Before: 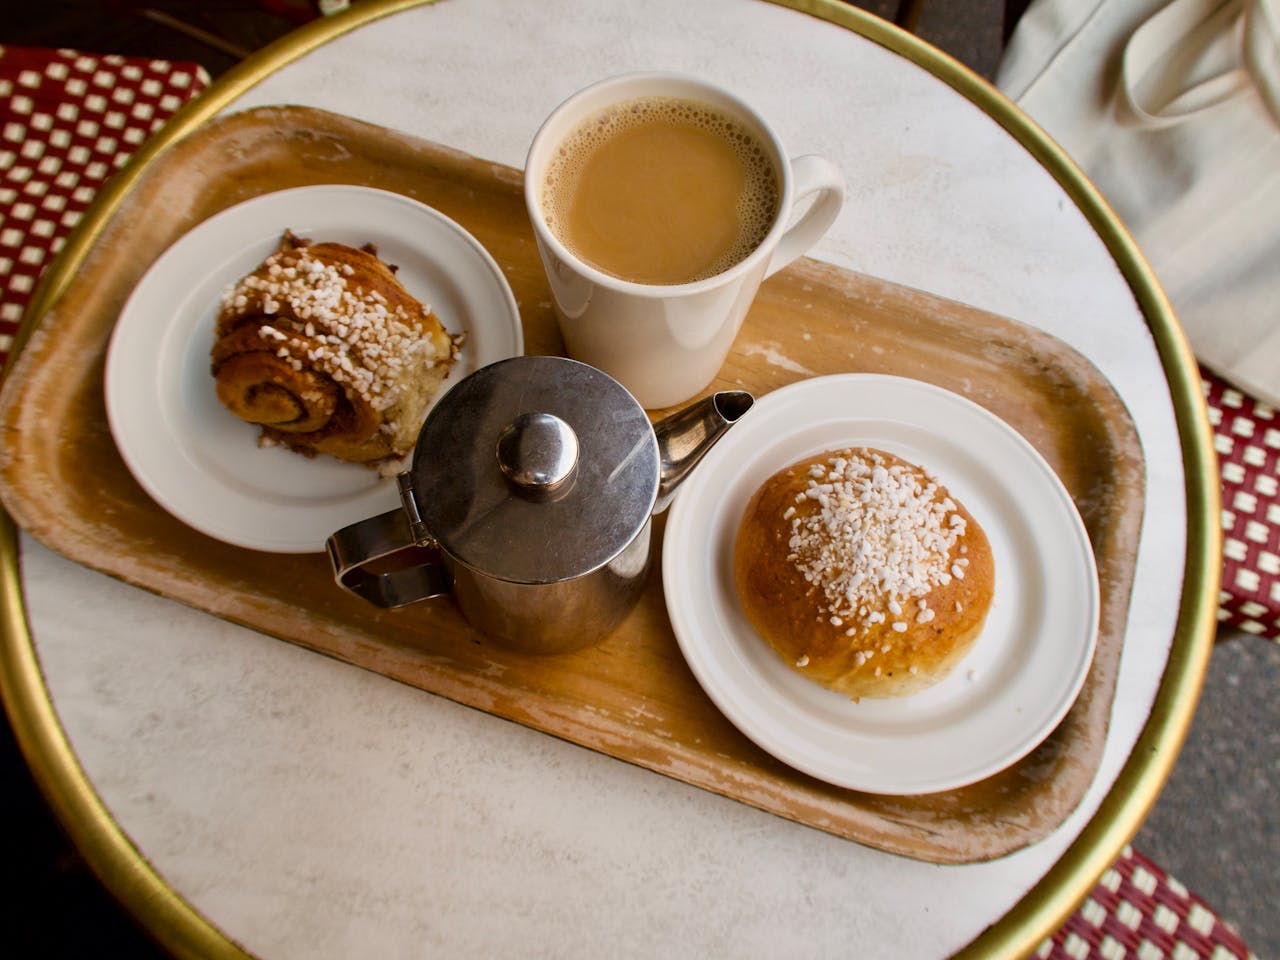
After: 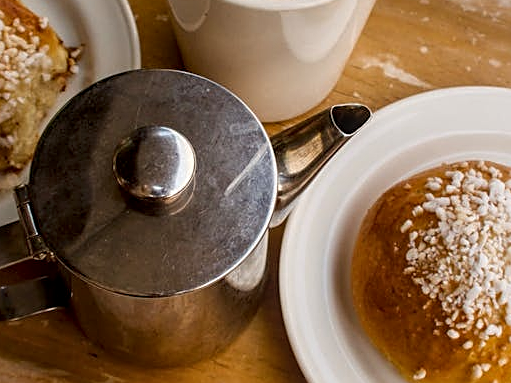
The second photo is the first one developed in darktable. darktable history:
local contrast: on, module defaults
sharpen: on, module defaults
crop: left 30%, top 30%, right 30%, bottom 30%
